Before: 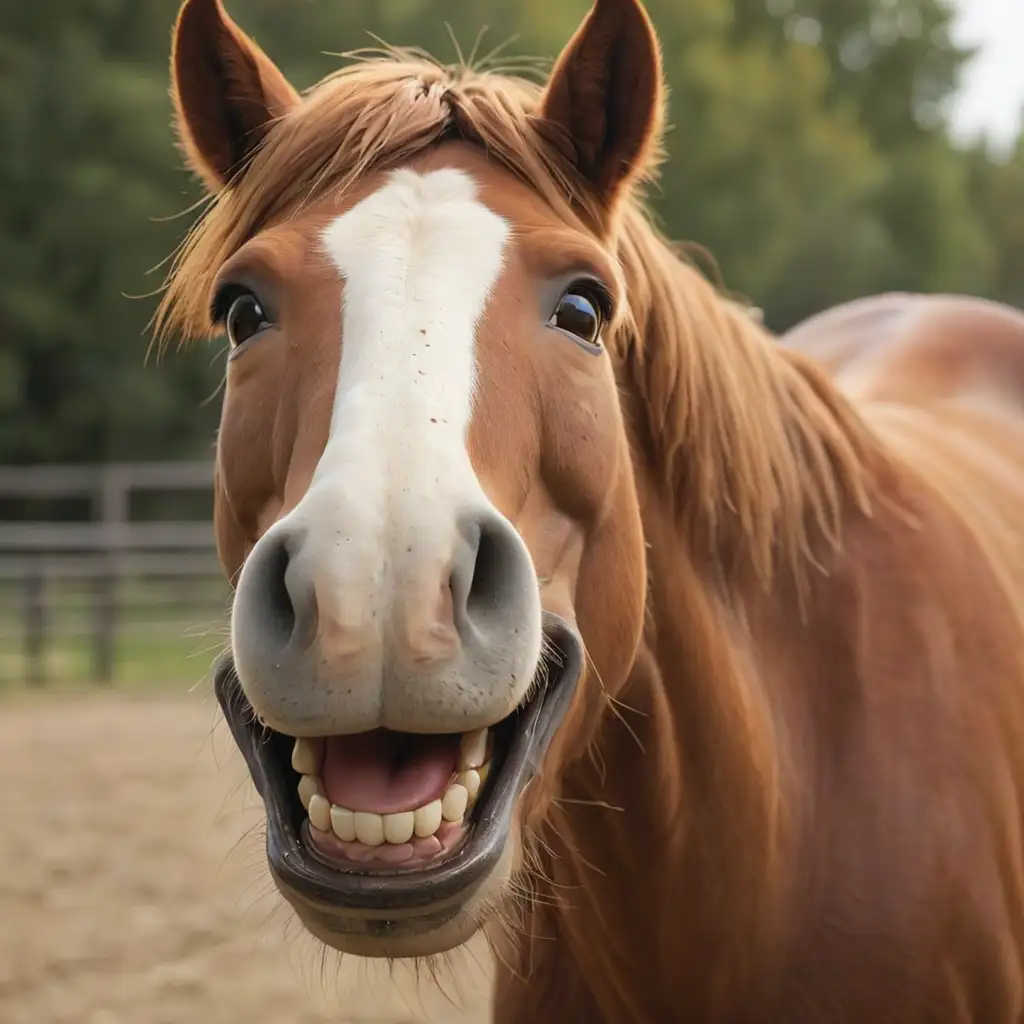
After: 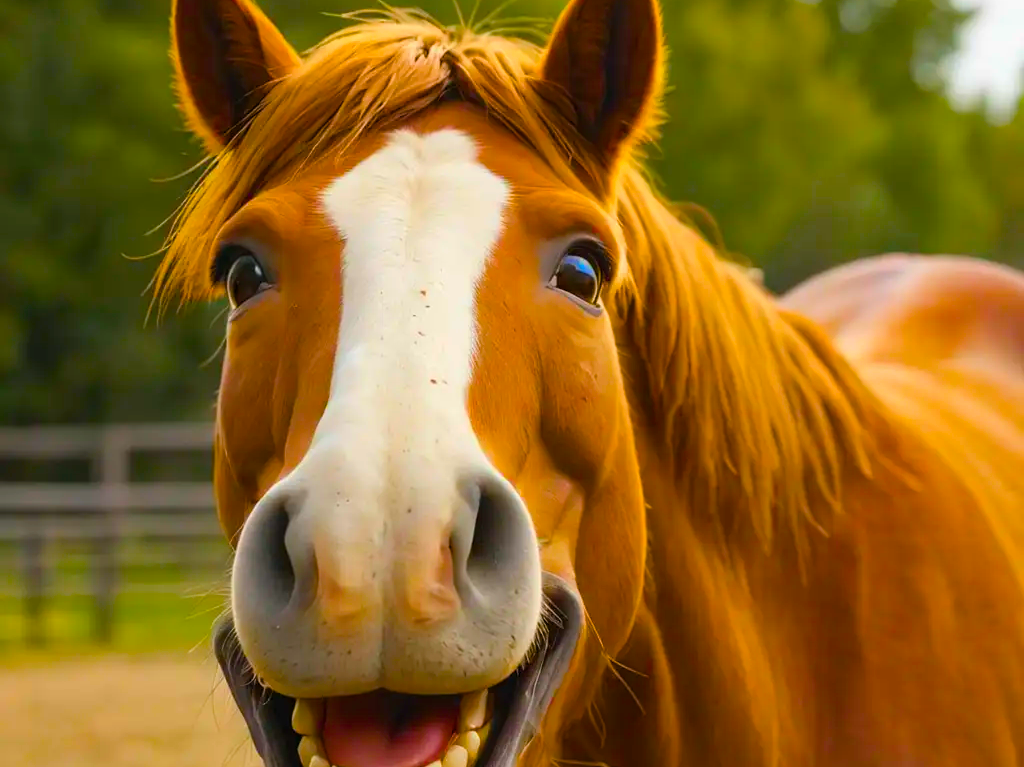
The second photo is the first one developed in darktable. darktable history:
crop: top 3.876%, bottom 21.151%
color balance rgb: linear chroma grading › highlights 98.97%, linear chroma grading › global chroma 23.531%, perceptual saturation grading › global saturation 45.691%, perceptual saturation grading › highlights -50.218%, perceptual saturation grading › shadows 31.18%, global vibrance 10.022%
